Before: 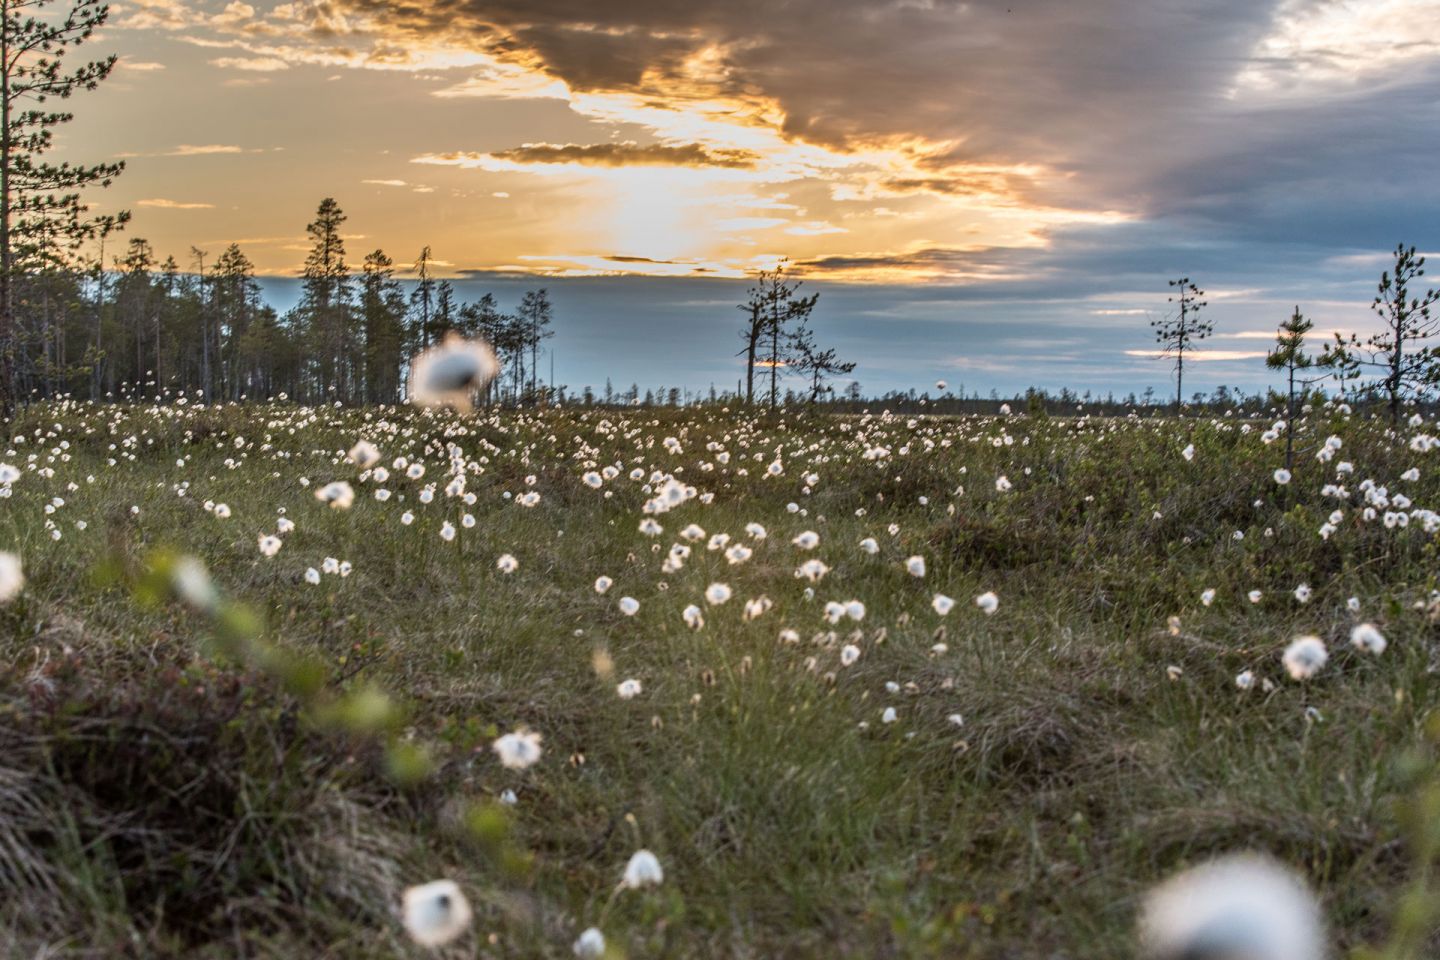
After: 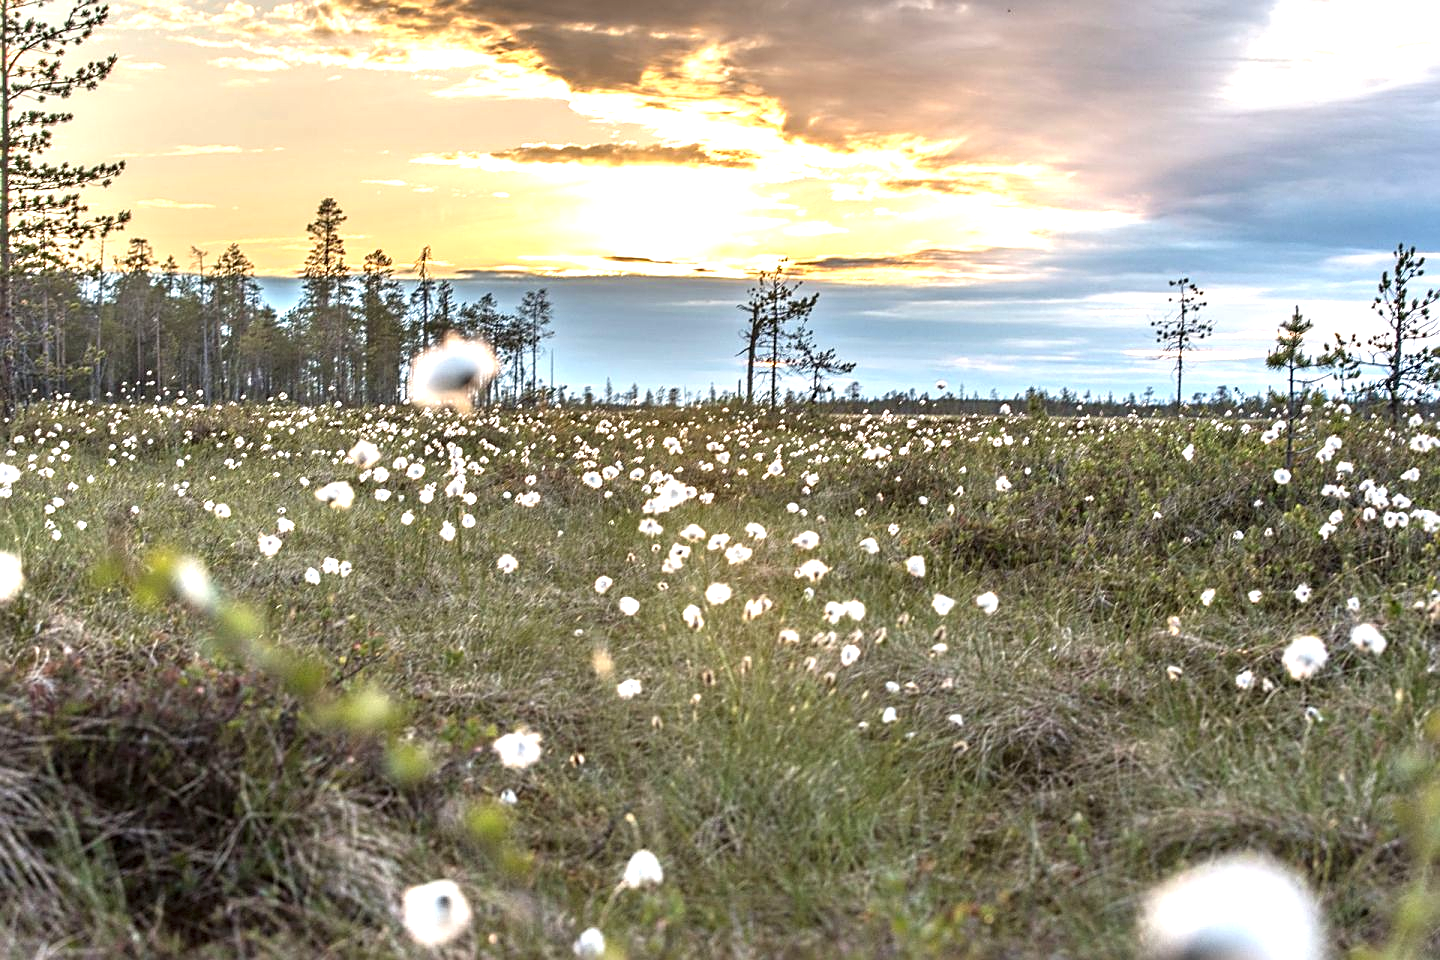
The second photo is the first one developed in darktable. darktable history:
sharpen: on, module defaults
contrast brightness saturation: saturation -0.056
exposure: black level correction 0, exposure 1.193 EV, compensate highlight preservation false
